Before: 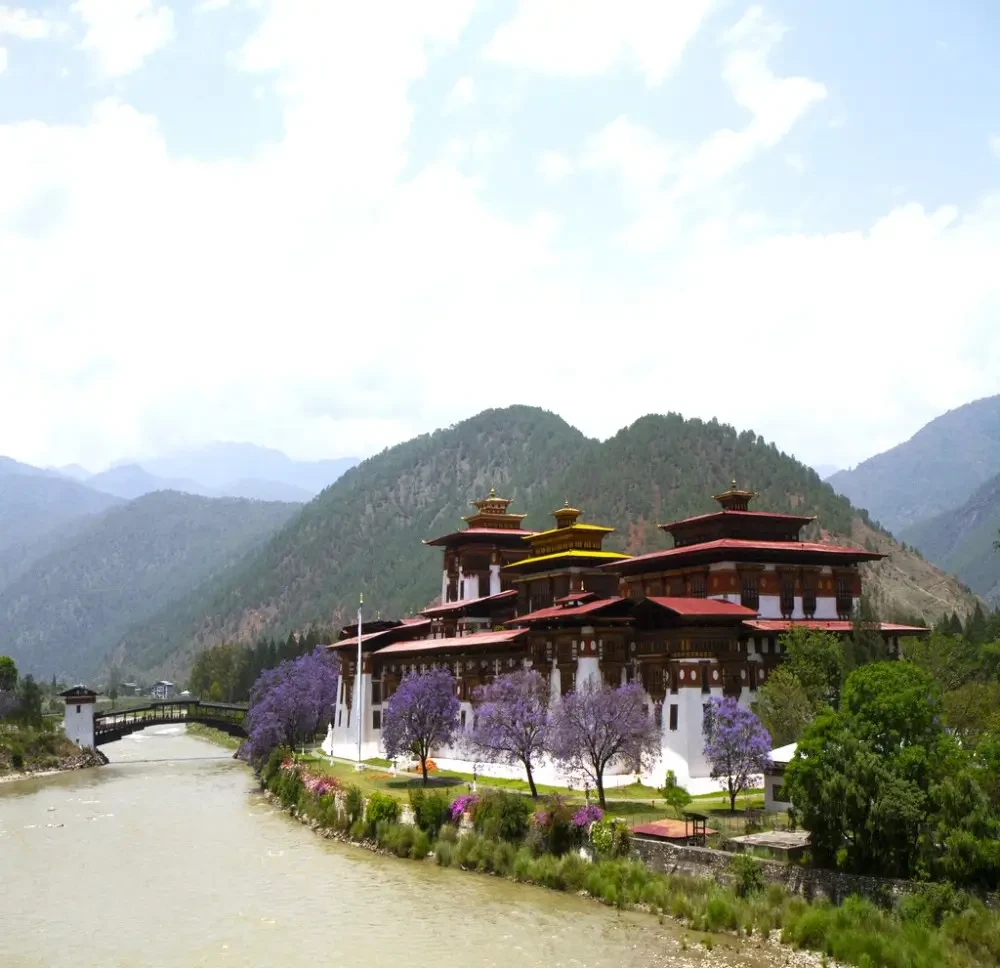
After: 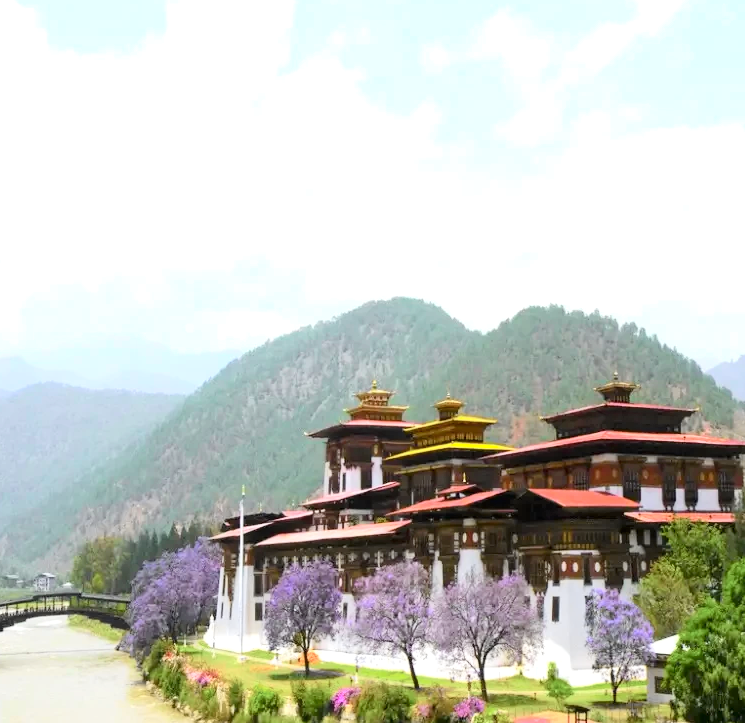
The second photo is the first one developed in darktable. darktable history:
crop and rotate: left 11.863%, top 11.328%, right 13.596%, bottom 13.914%
tone curve: curves: ch0 [(0, 0) (0.048, 0.024) (0.099, 0.082) (0.227, 0.255) (0.407, 0.482) (0.543, 0.634) (0.719, 0.77) (0.837, 0.843) (1, 0.906)]; ch1 [(0, 0) (0.3, 0.268) (0.404, 0.374) (0.475, 0.463) (0.501, 0.499) (0.514, 0.502) (0.551, 0.541) (0.643, 0.648) (0.682, 0.674) (0.802, 0.812) (1, 1)]; ch2 [(0, 0) (0.259, 0.207) (0.323, 0.311) (0.364, 0.368) (0.442, 0.461) (0.498, 0.498) (0.531, 0.528) (0.581, 0.602) (0.629, 0.659) (0.768, 0.728) (1, 1)], color space Lab, independent channels, preserve colors none
exposure: exposure 1 EV, compensate exposure bias true, compensate highlight preservation false
